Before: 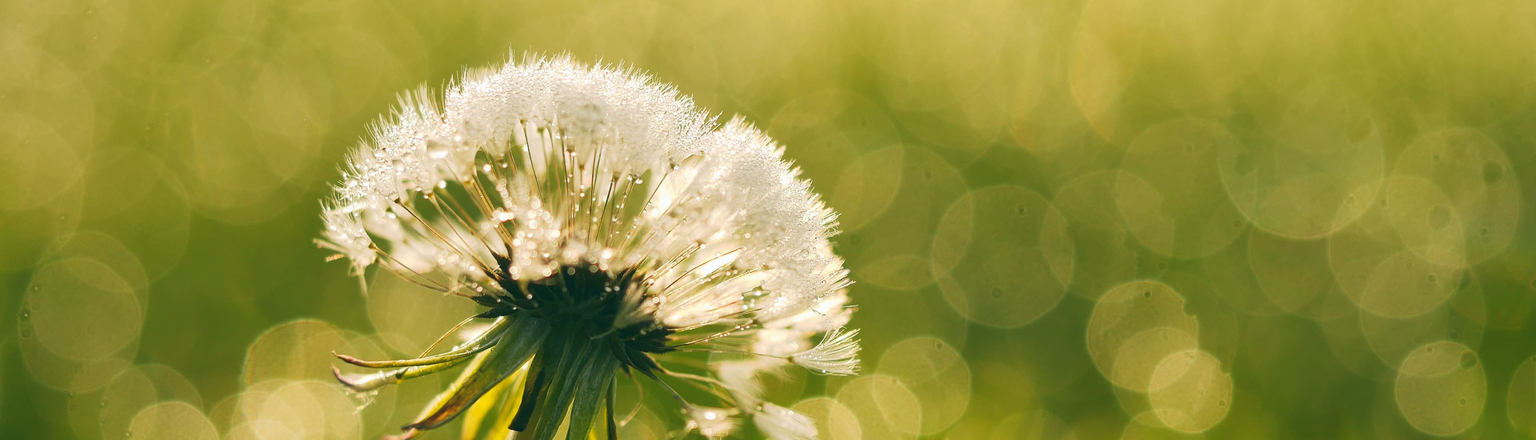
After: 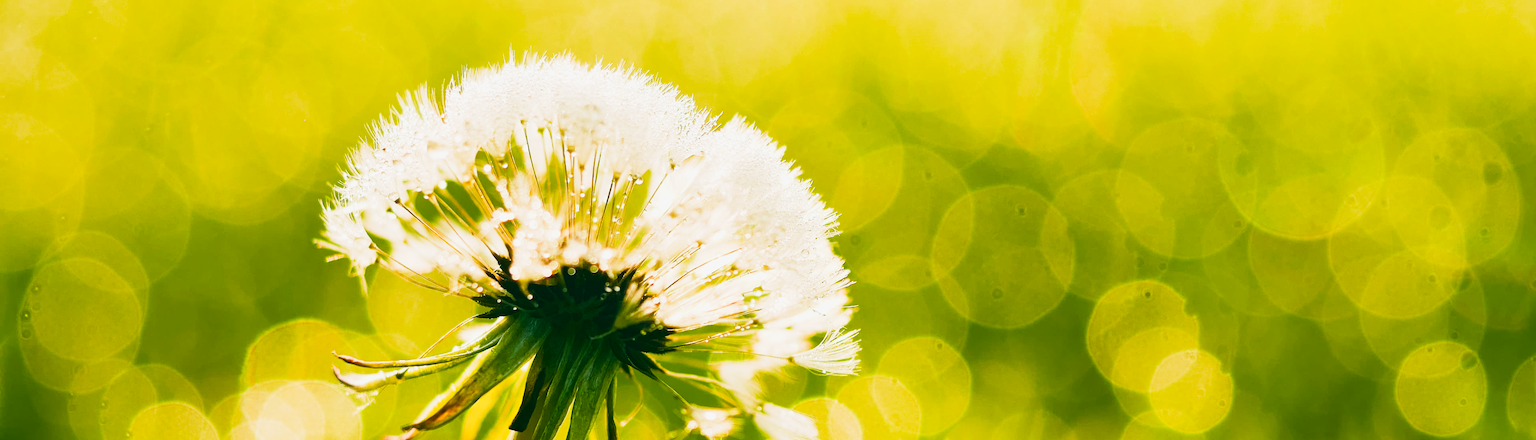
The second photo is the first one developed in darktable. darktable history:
color balance rgb: linear chroma grading › global chroma 16.62%, perceptual saturation grading › highlights -8.63%, perceptual saturation grading › mid-tones 18.66%, perceptual saturation grading › shadows 28.49%, perceptual brilliance grading › highlights 14.22%, perceptual brilliance grading › shadows -18.96%, global vibrance 27.71%
denoise (profiled): strength 1.2, preserve shadows 0, a [-1, 0, 0], y [[0.5 ×7] ×4, [0 ×7], [0.5 ×7]], compensate highlight preservation false
exposure: black level correction 0, exposure 0.7 EV, compensate exposure bias true, compensate highlight preservation false
sigmoid: on, module defaults
